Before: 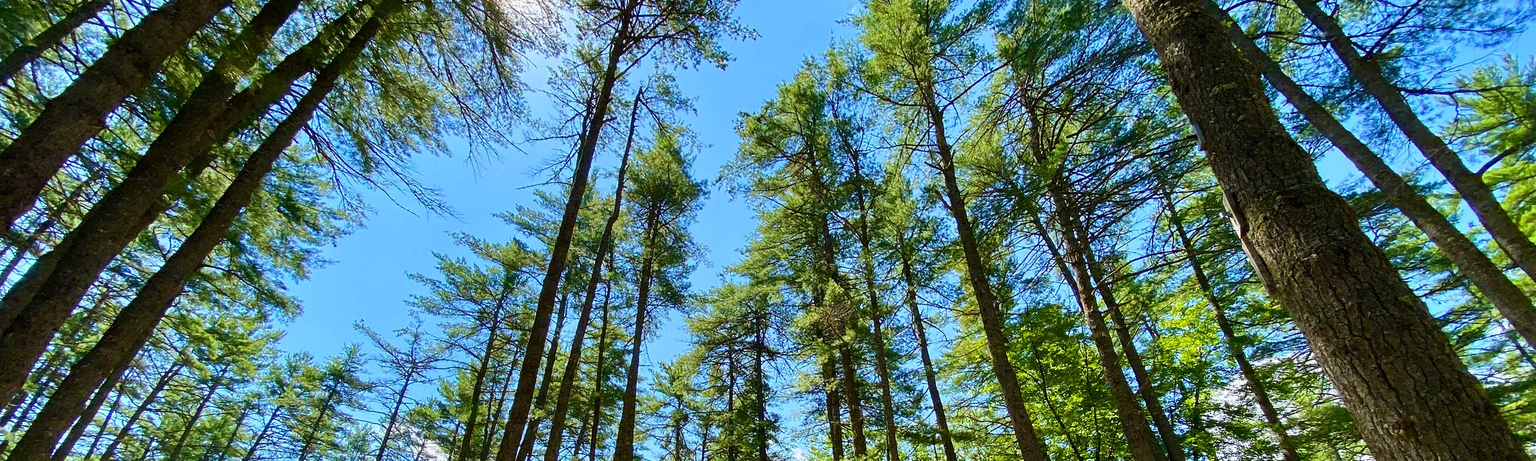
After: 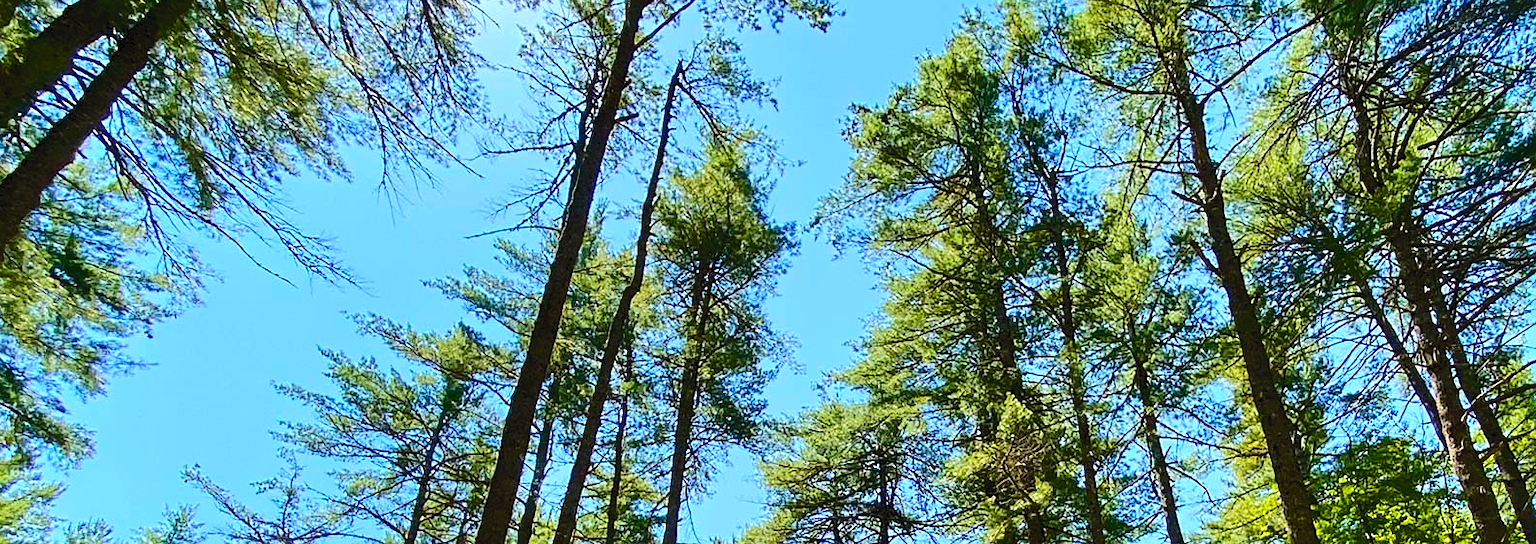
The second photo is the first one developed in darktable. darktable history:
sharpen: amount 0.204
crop: left 16.199%, top 11.311%, right 26.101%, bottom 20.482%
color balance rgb: highlights gain › chroma 0.738%, highlights gain › hue 55.24°, perceptual saturation grading › global saturation 0.694%, global vibrance 25.008%, contrast 9.787%
exposure: black level correction 0.001, compensate highlight preservation false
tone curve: curves: ch0 [(0, 0) (0.003, 0.049) (0.011, 0.052) (0.025, 0.061) (0.044, 0.08) (0.069, 0.101) (0.1, 0.119) (0.136, 0.139) (0.177, 0.172) (0.224, 0.222) (0.277, 0.292) (0.335, 0.367) (0.399, 0.444) (0.468, 0.538) (0.543, 0.623) (0.623, 0.713) (0.709, 0.784) (0.801, 0.844) (0.898, 0.916) (1, 1)], color space Lab, independent channels, preserve colors none
